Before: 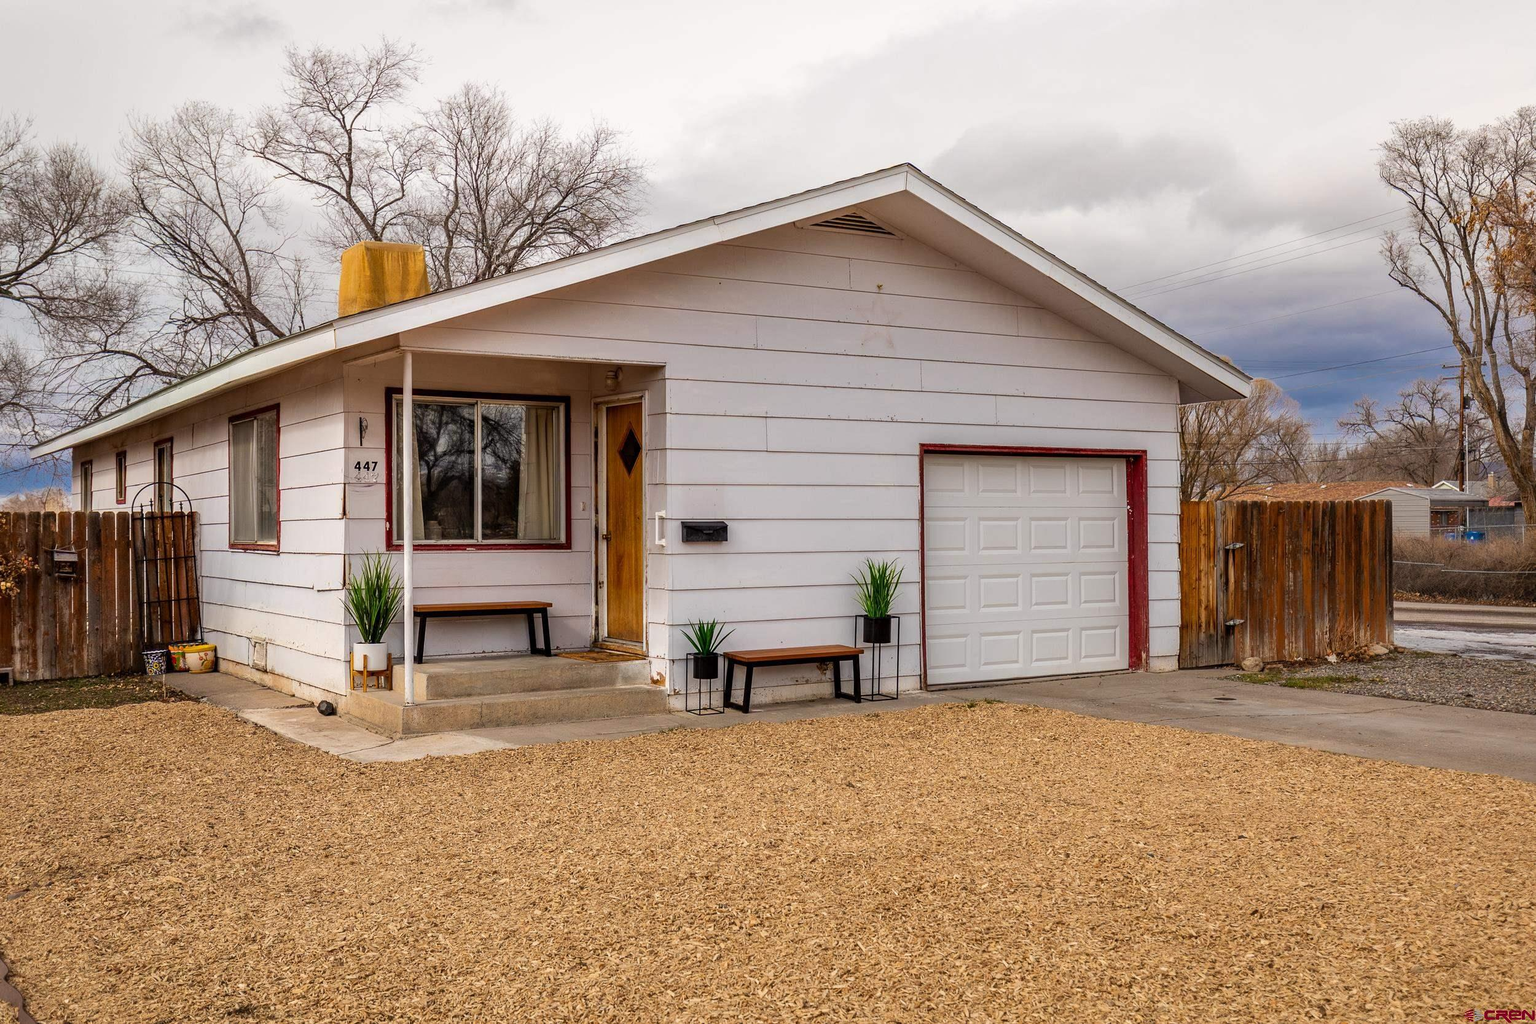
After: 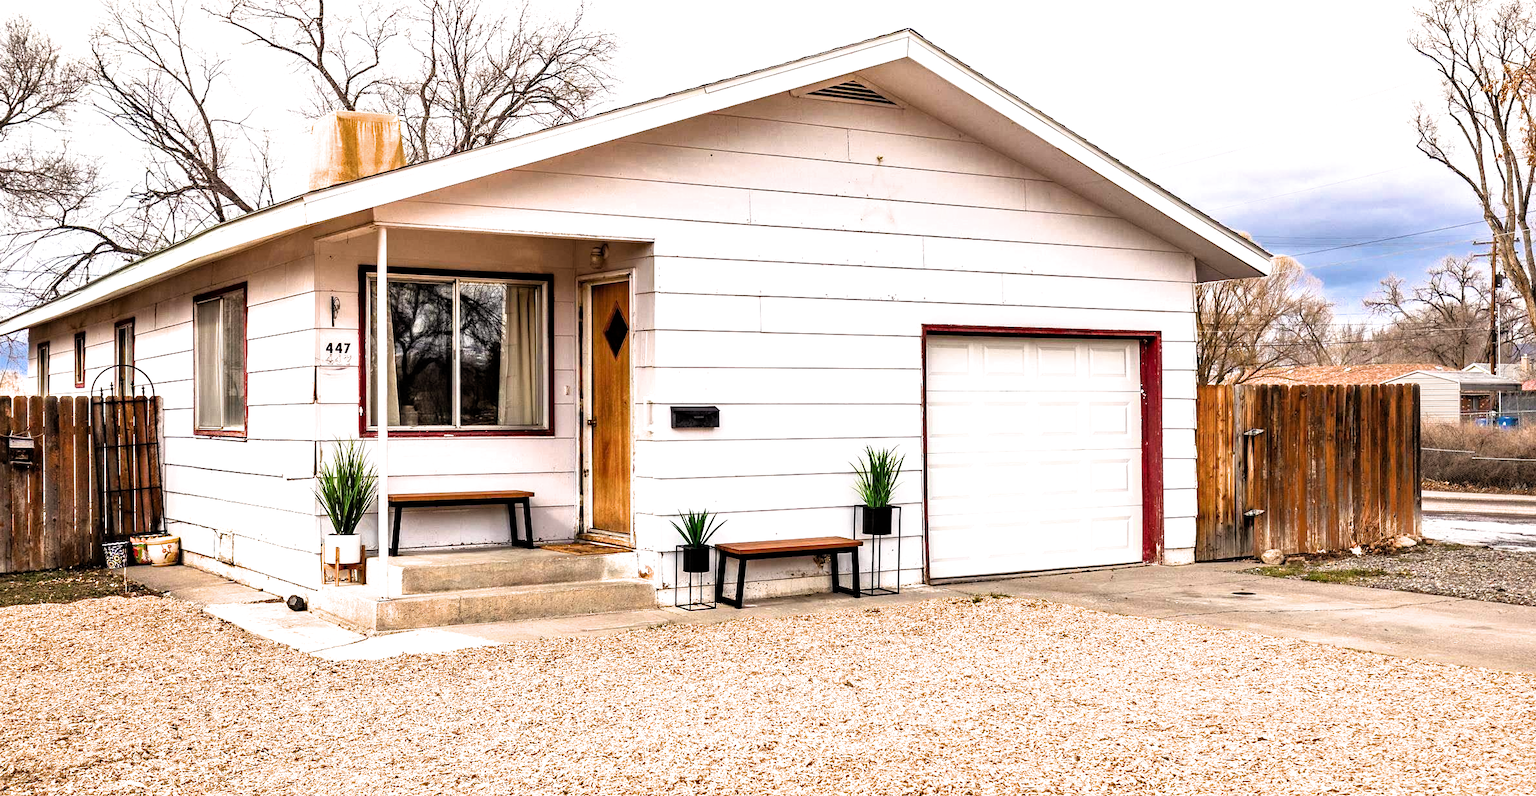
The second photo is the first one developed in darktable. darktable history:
exposure: black level correction 0, exposure 1.122 EV, compensate highlight preservation false
filmic rgb: black relative exposure -8.23 EV, white relative exposure 2.2 EV, threshold 2.98 EV, target white luminance 99.9%, hardness 7.15, latitude 74.82%, contrast 1.315, highlights saturation mix -1.61%, shadows ↔ highlights balance 30.23%, enable highlight reconstruction true
crop and rotate: left 2.961%, top 13.343%, right 2.182%, bottom 12.867%
shadows and highlights: shadows 37.61, highlights -27.29, soften with gaussian
